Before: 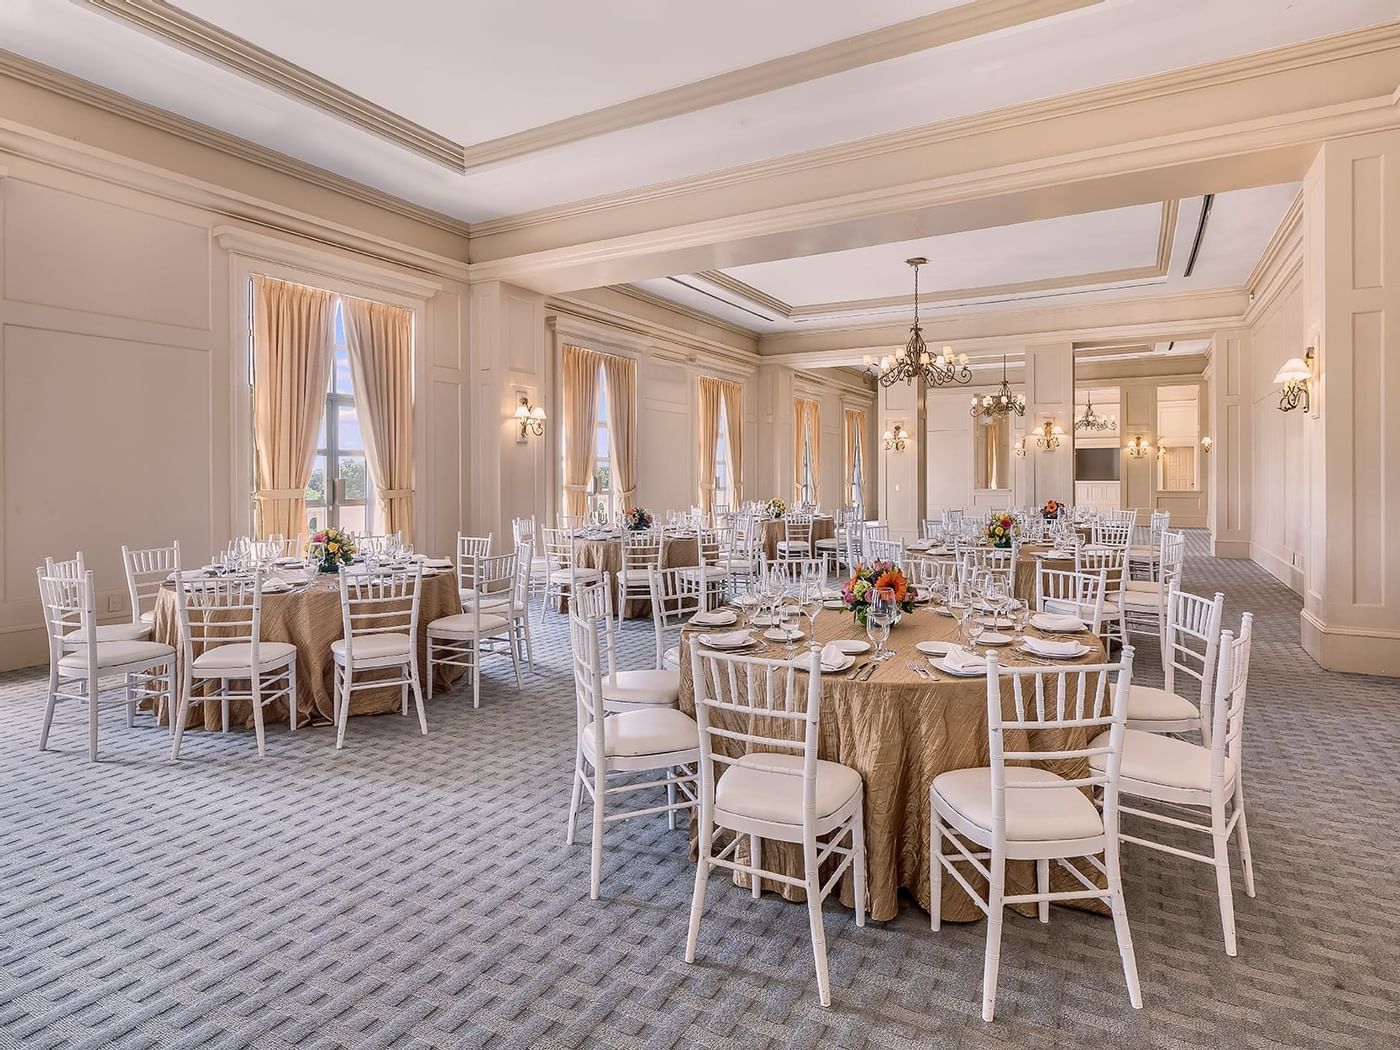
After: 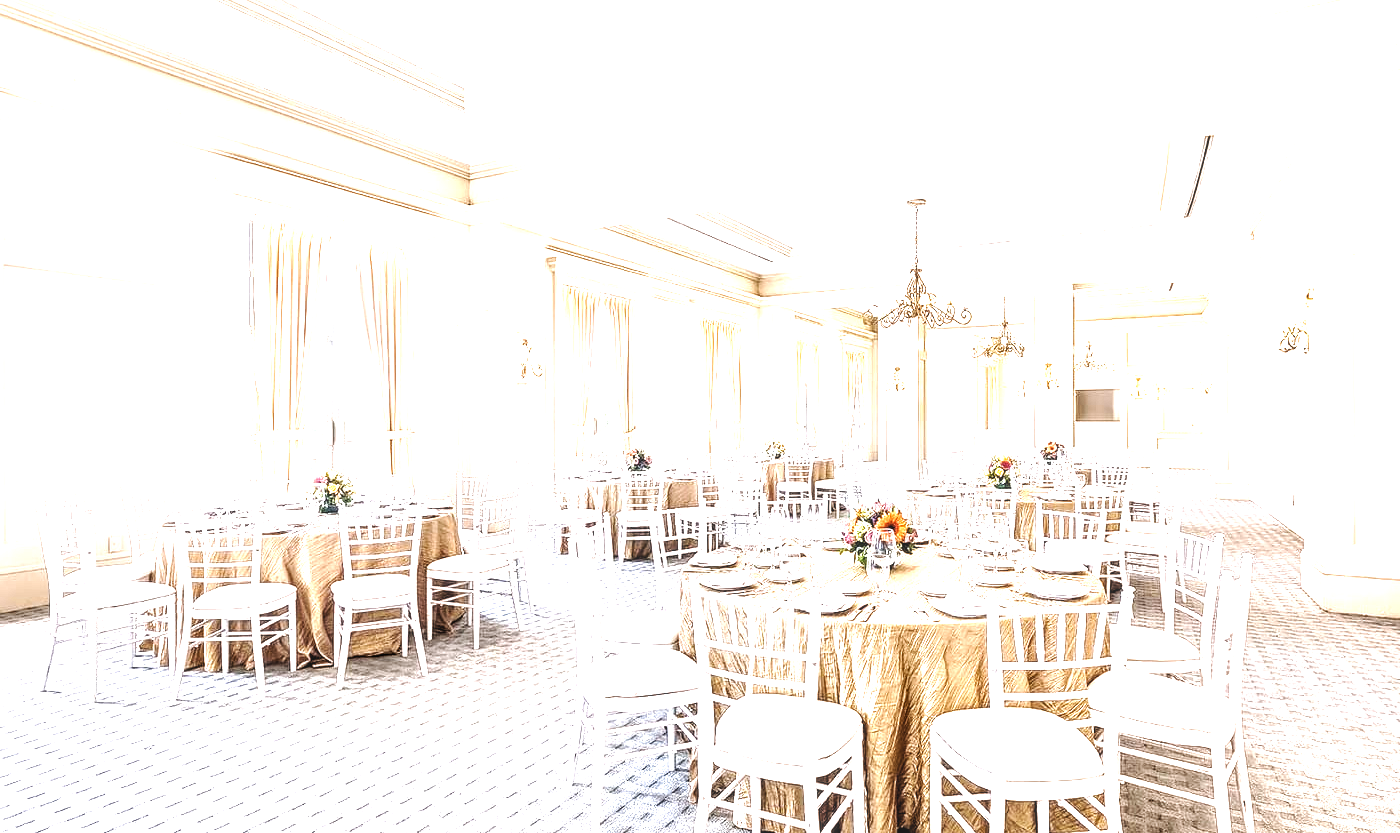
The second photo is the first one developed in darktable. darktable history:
local contrast: detail 130%
color balance rgb: shadows lift › chroma 3.752%, shadows lift › hue 90.64°, perceptual saturation grading › global saturation 0.438%, perceptual brilliance grading › global brilliance 18.741%, global vibrance 9.819%
exposure: black level correction 0.001, exposure 0.498 EV, compensate highlight preservation false
crop and rotate: top 5.654%, bottom 15.005%
base curve: curves: ch0 [(0, 0) (0.158, 0.273) (0.879, 0.895) (1, 1)], preserve colors none
levels: black 8.52%, levels [0.044, 0.475, 0.791]
